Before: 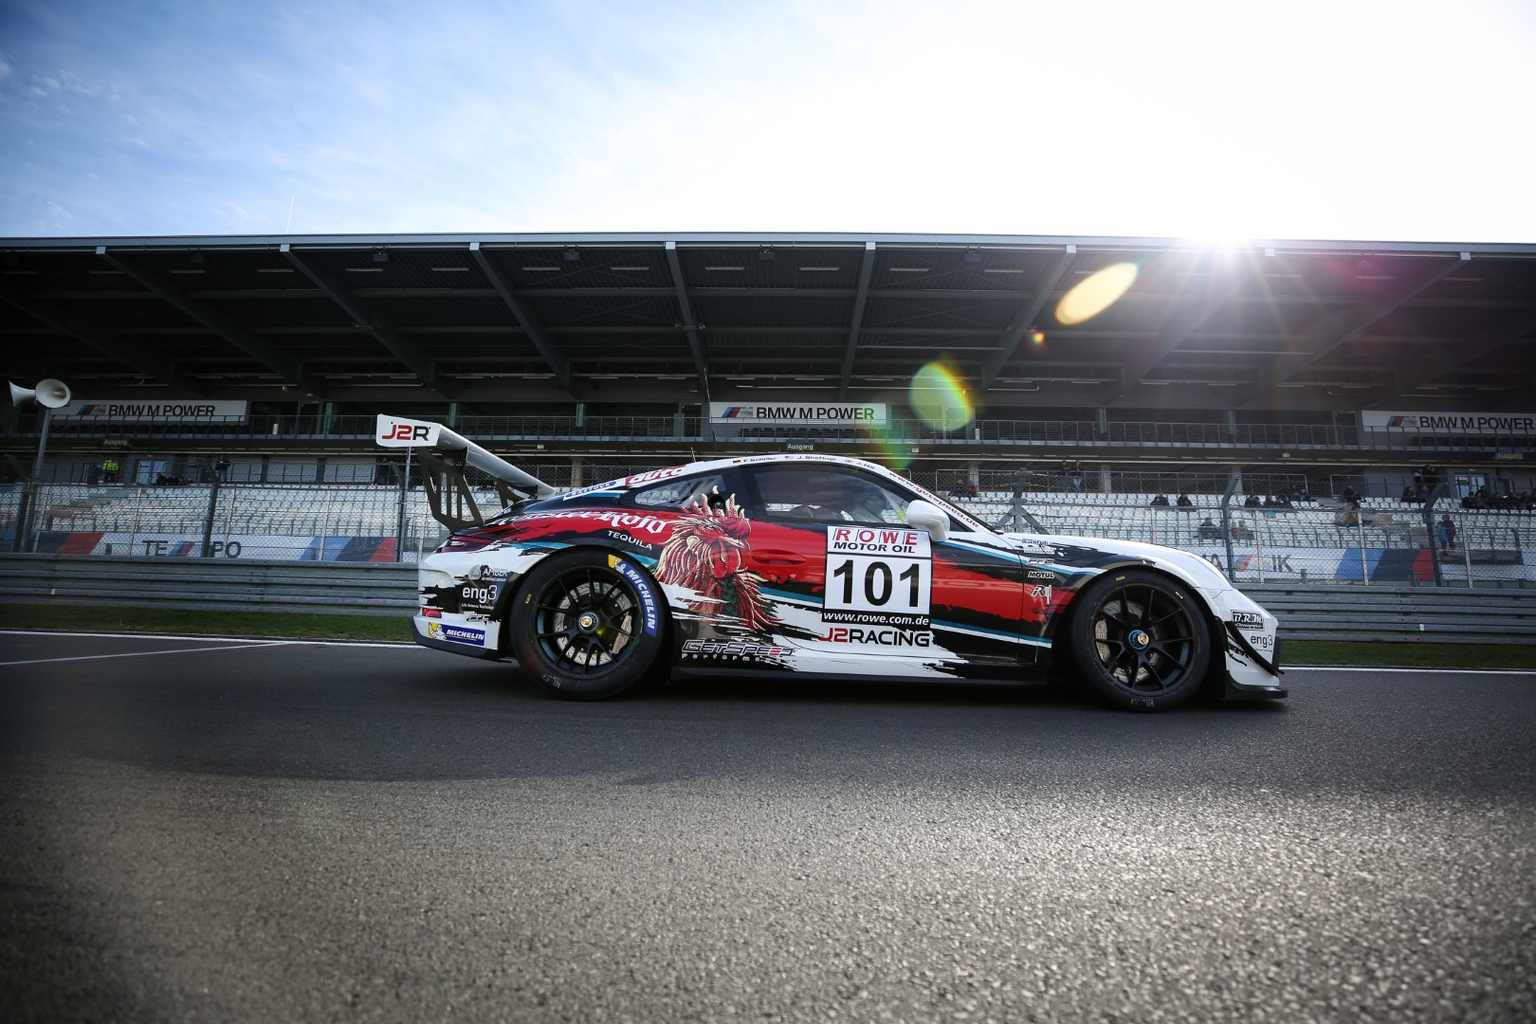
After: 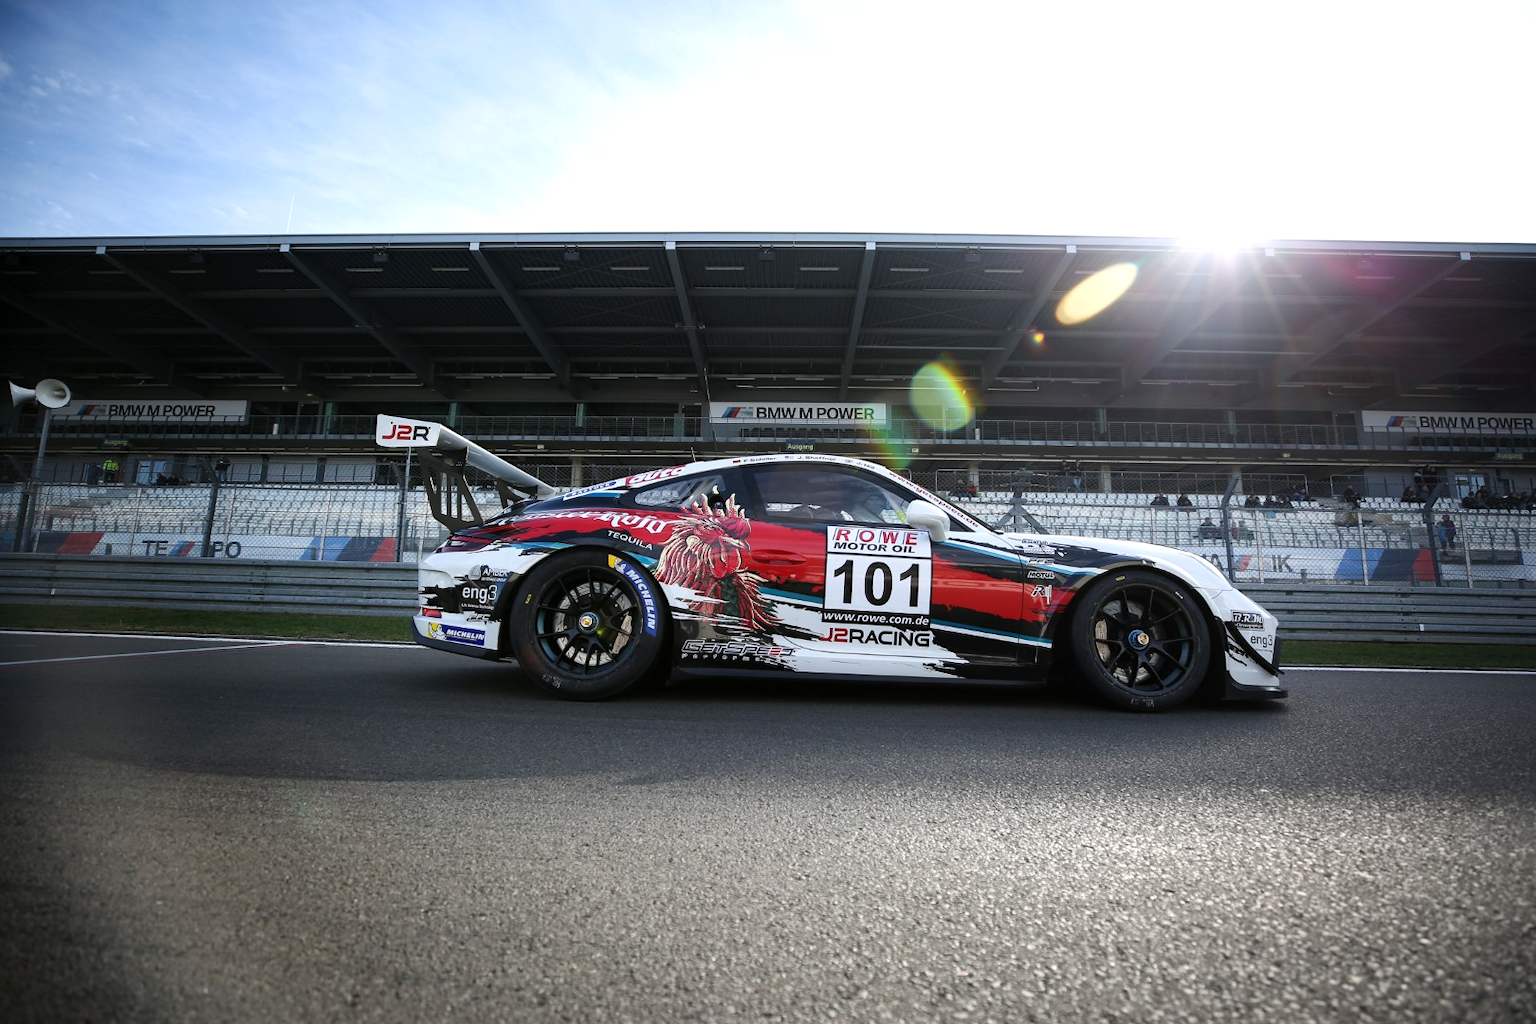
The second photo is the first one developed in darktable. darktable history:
exposure: exposure 0.154 EV, compensate exposure bias true, compensate highlight preservation false
